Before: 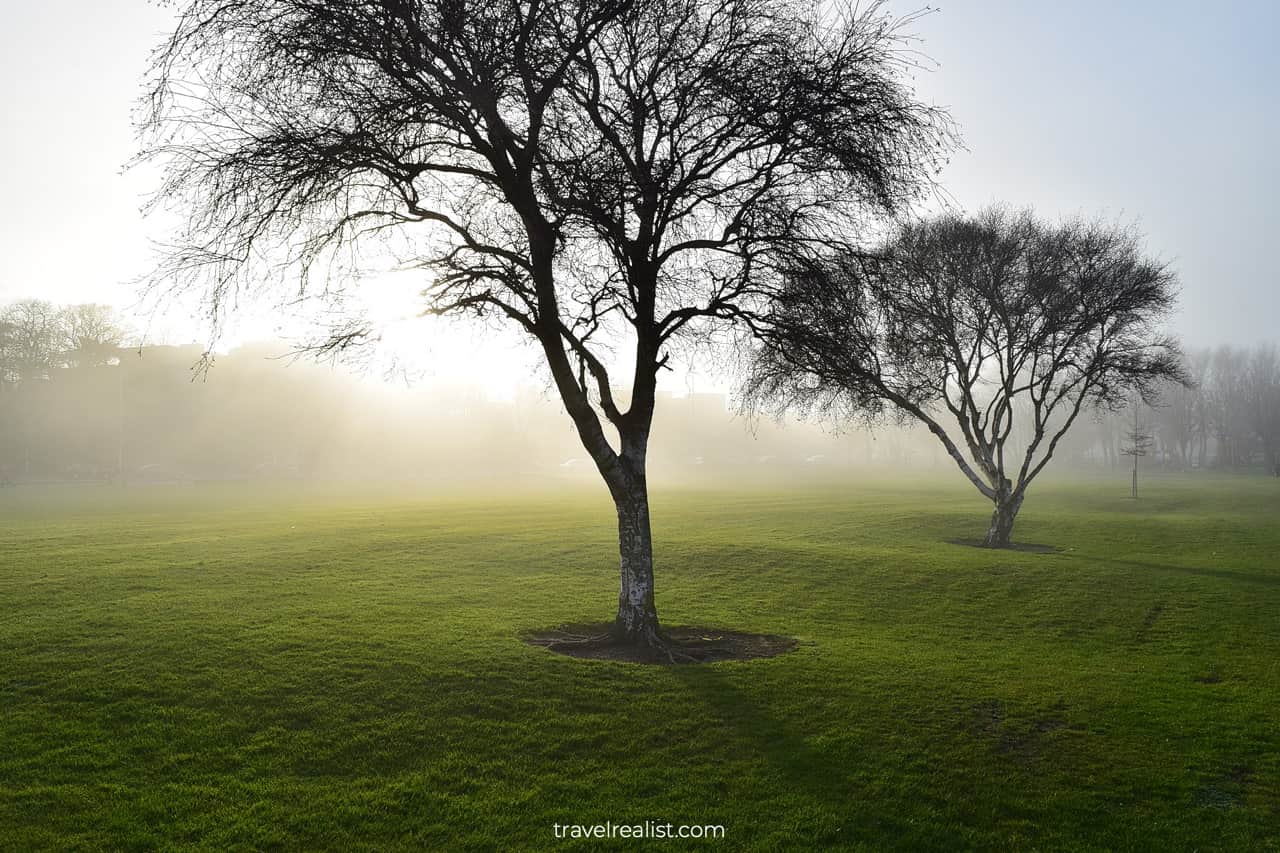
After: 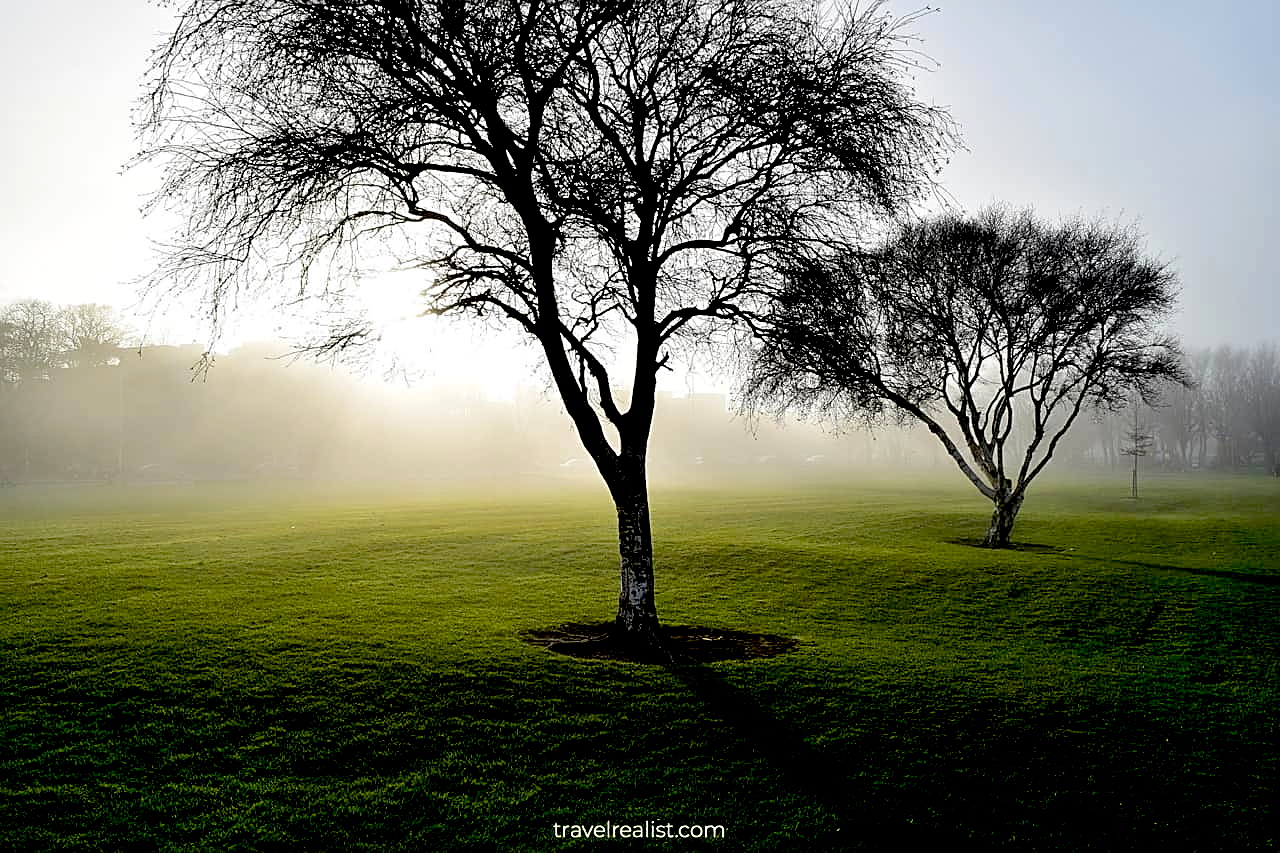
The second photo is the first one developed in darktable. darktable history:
exposure: black level correction 0.047, exposure 0.014 EV, compensate exposure bias true, compensate highlight preservation false
sharpen: on, module defaults
